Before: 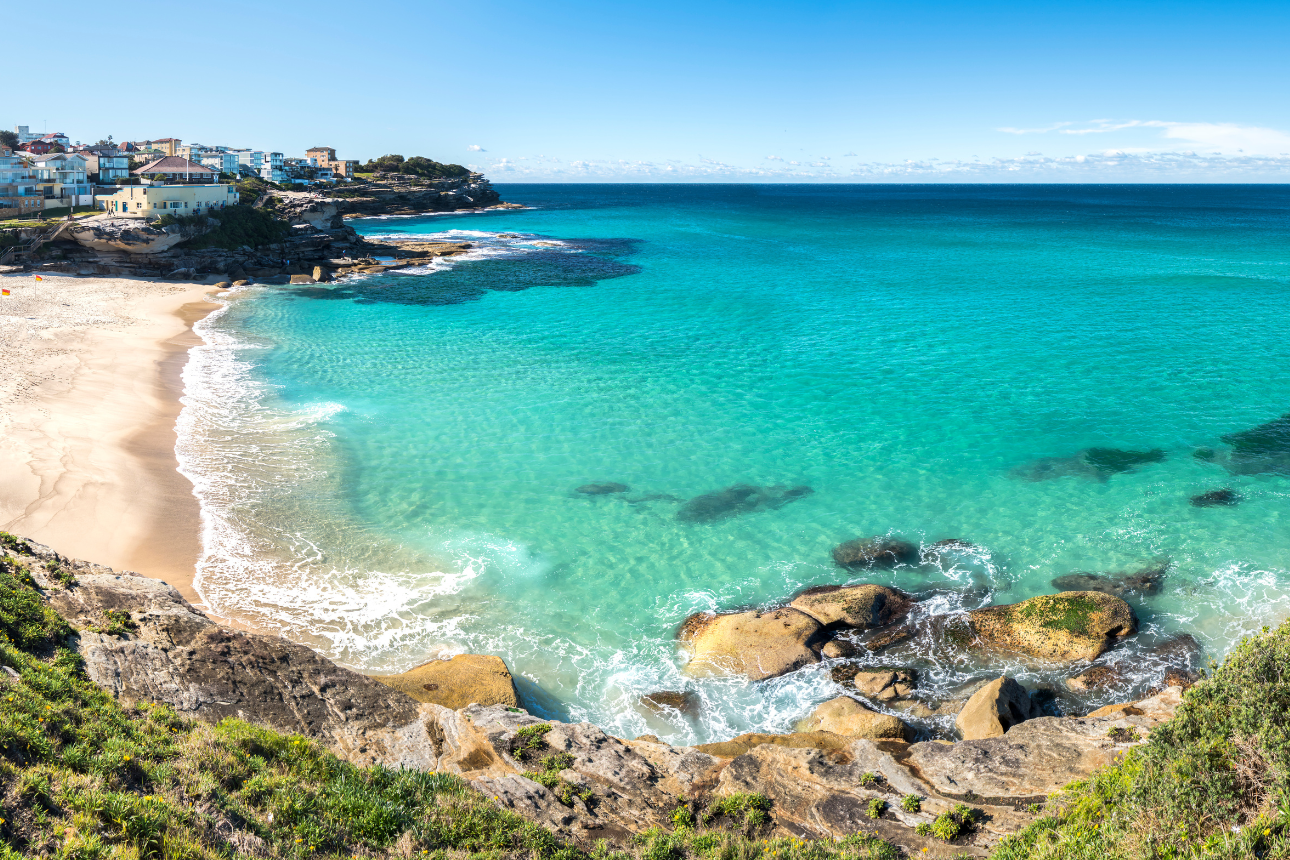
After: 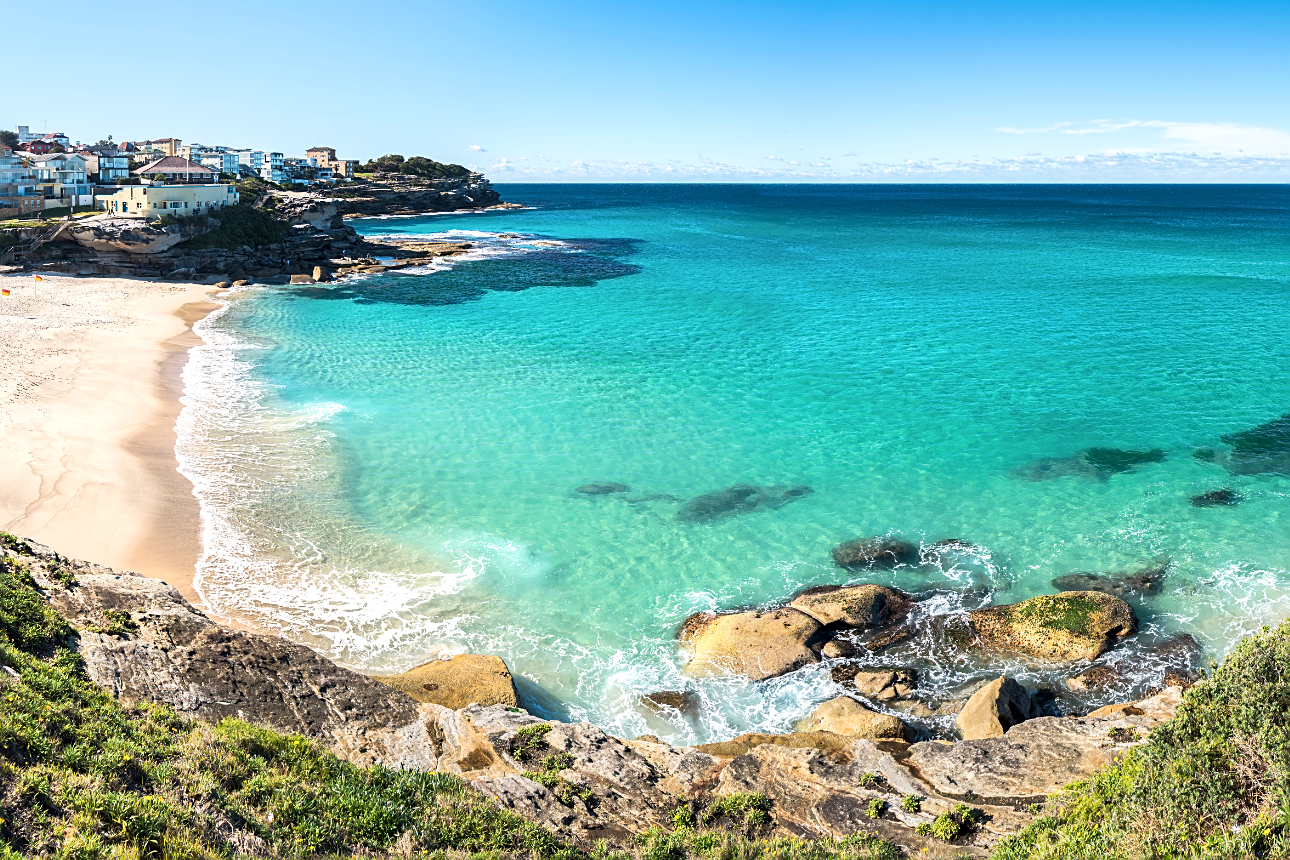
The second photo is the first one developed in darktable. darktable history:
sharpen: on, module defaults
shadows and highlights: shadows 0, highlights 40
